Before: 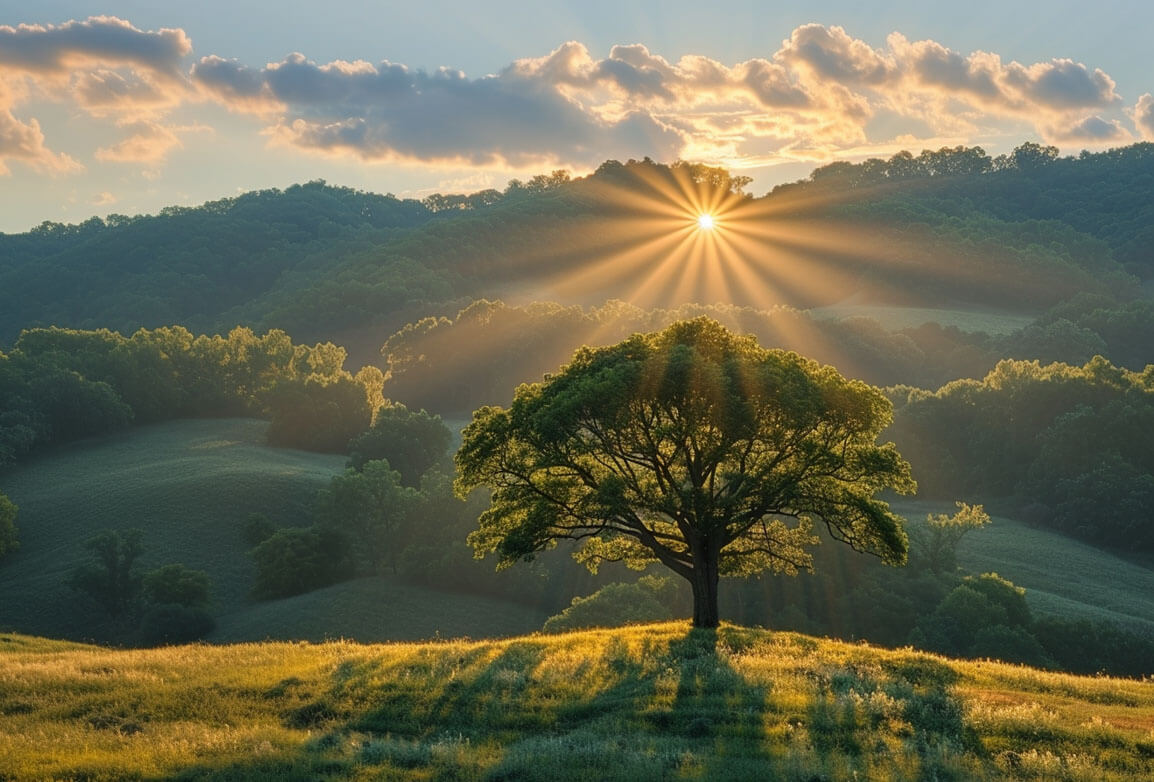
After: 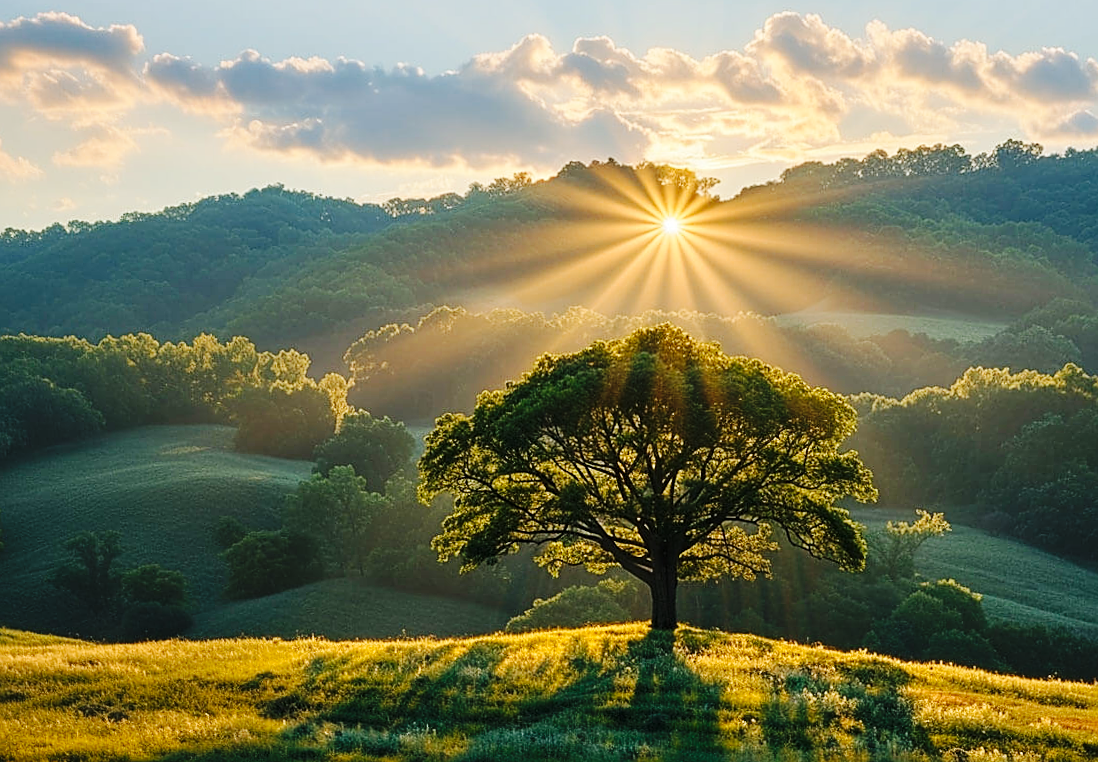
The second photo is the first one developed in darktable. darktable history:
sharpen: on, module defaults
rotate and perspective: rotation 0.074°, lens shift (vertical) 0.096, lens shift (horizontal) -0.041, crop left 0.043, crop right 0.952, crop top 0.024, crop bottom 0.979
base curve: curves: ch0 [(0, 0) (0.036, 0.025) (0.121, 0.166) (0.206, 0.329) (0.605, 0.79) (1, 1)], preserve colors none
